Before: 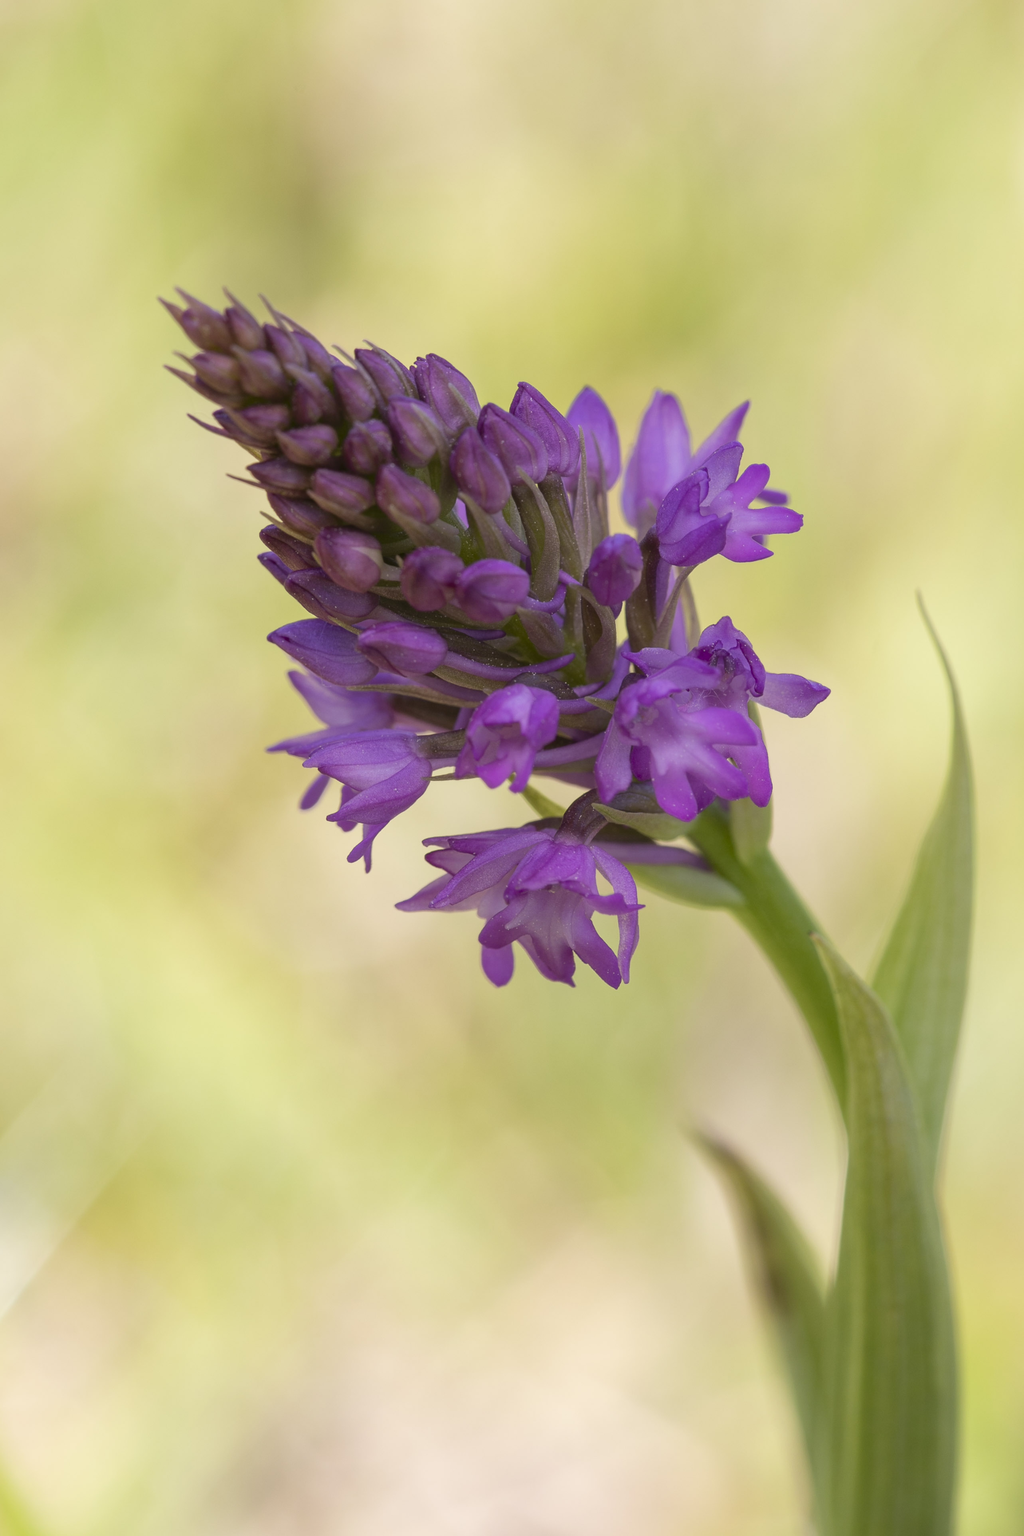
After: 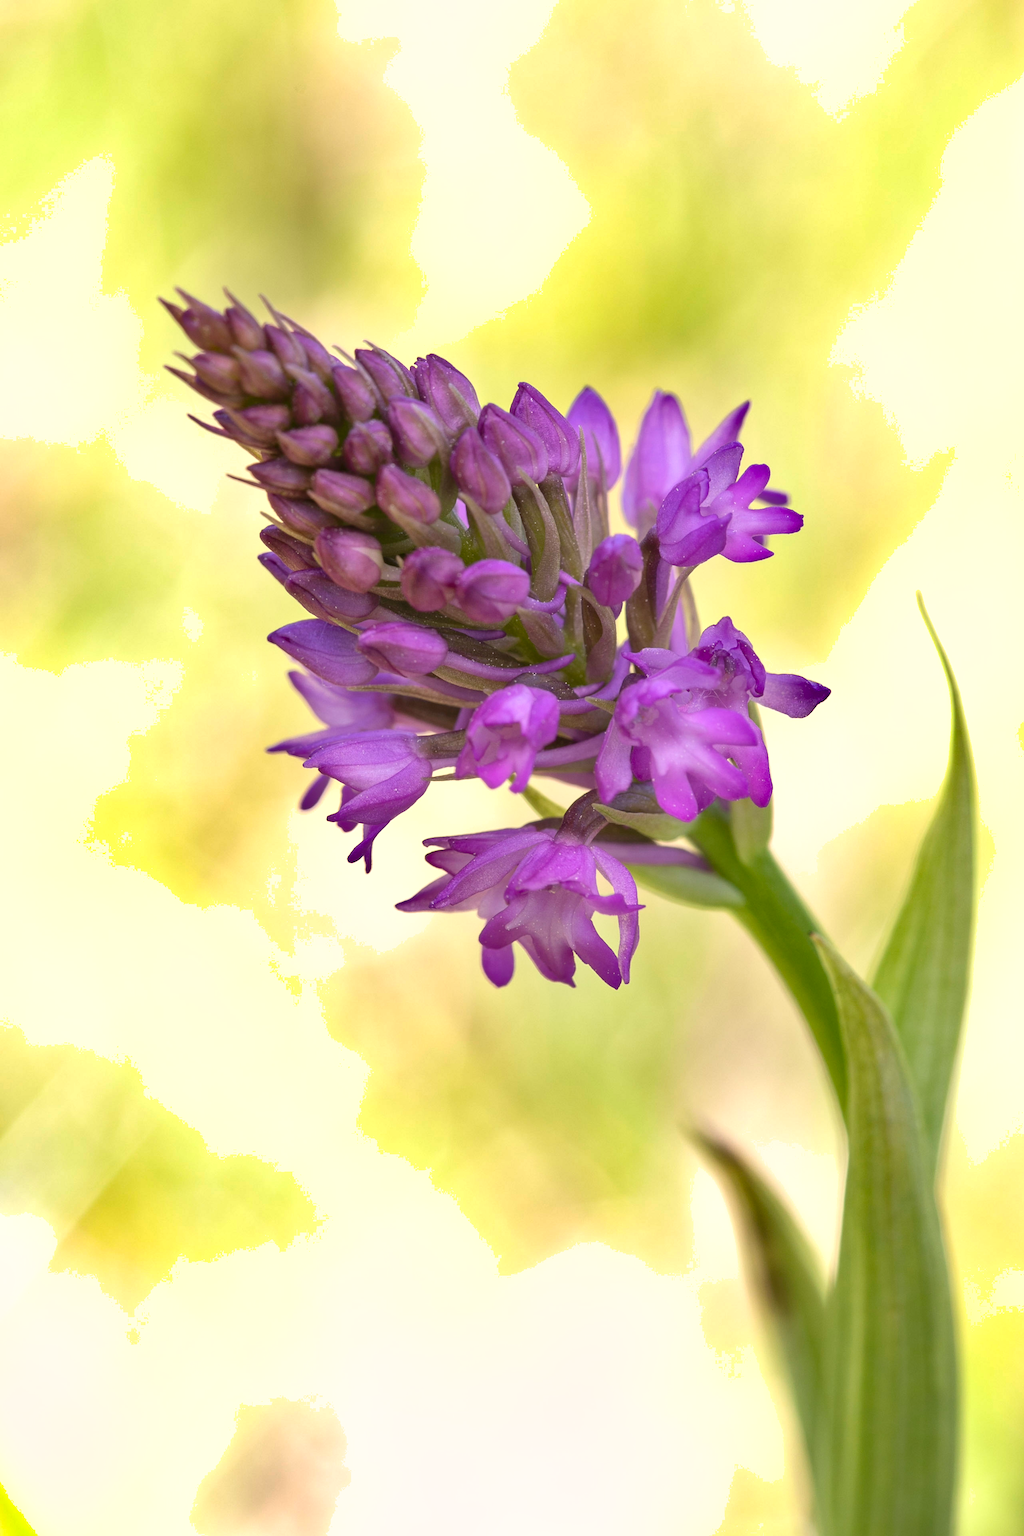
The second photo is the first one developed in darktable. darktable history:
shadows and highlights: soften with gaussian
exposure: exposure 0.648 EV, compensate highlight preservation false
